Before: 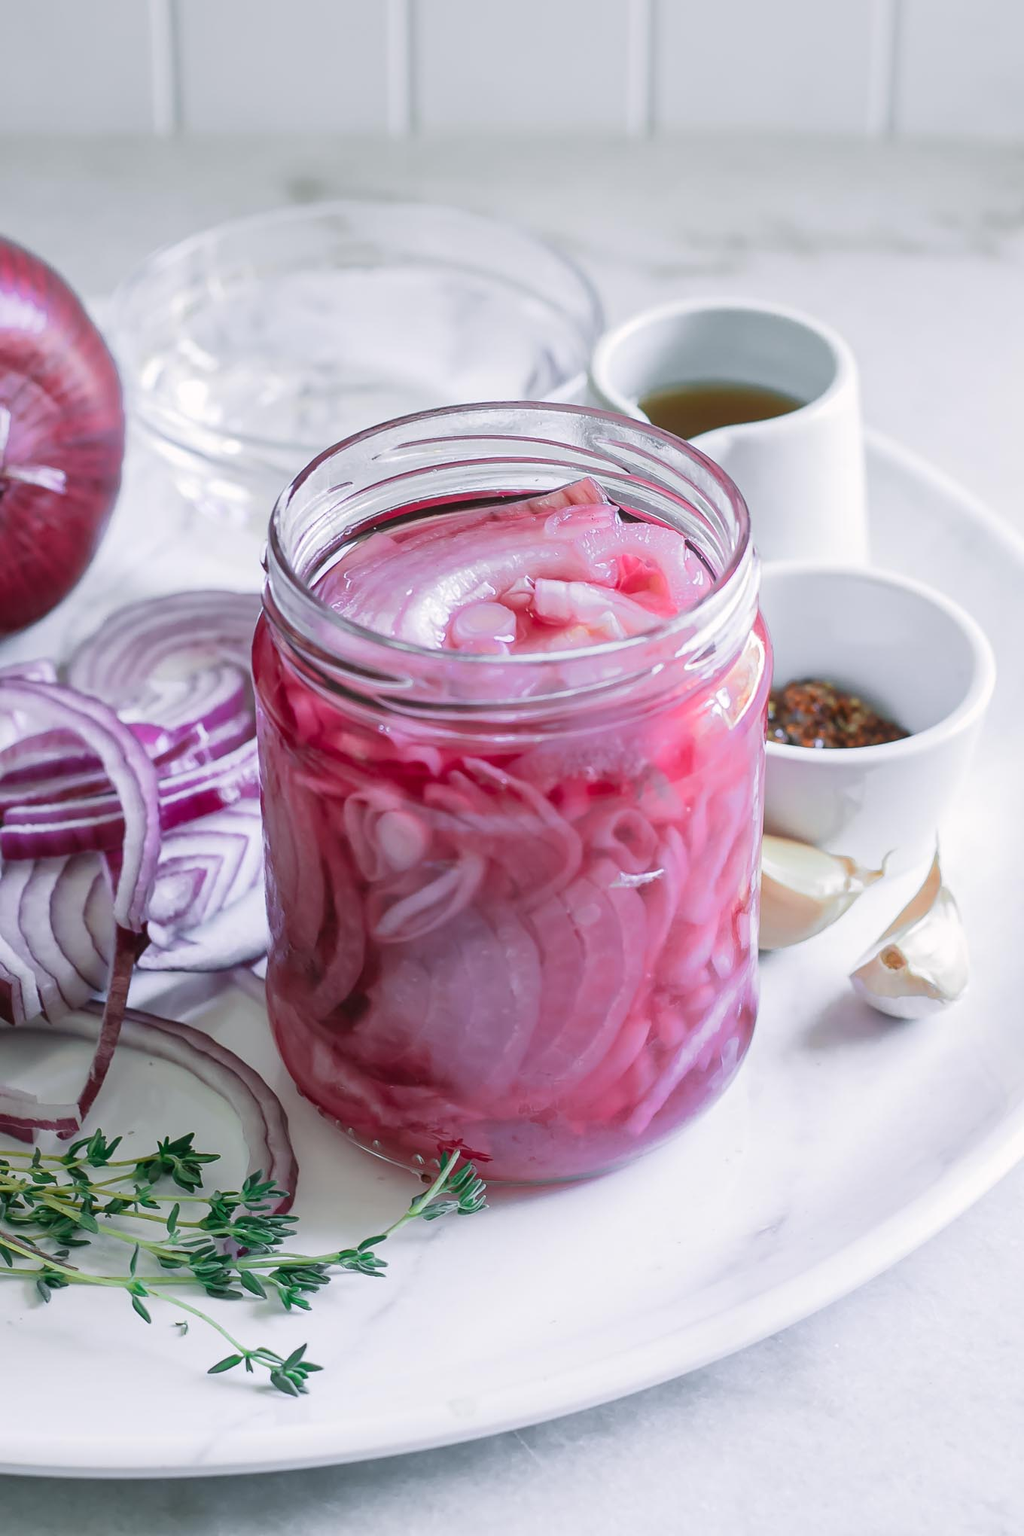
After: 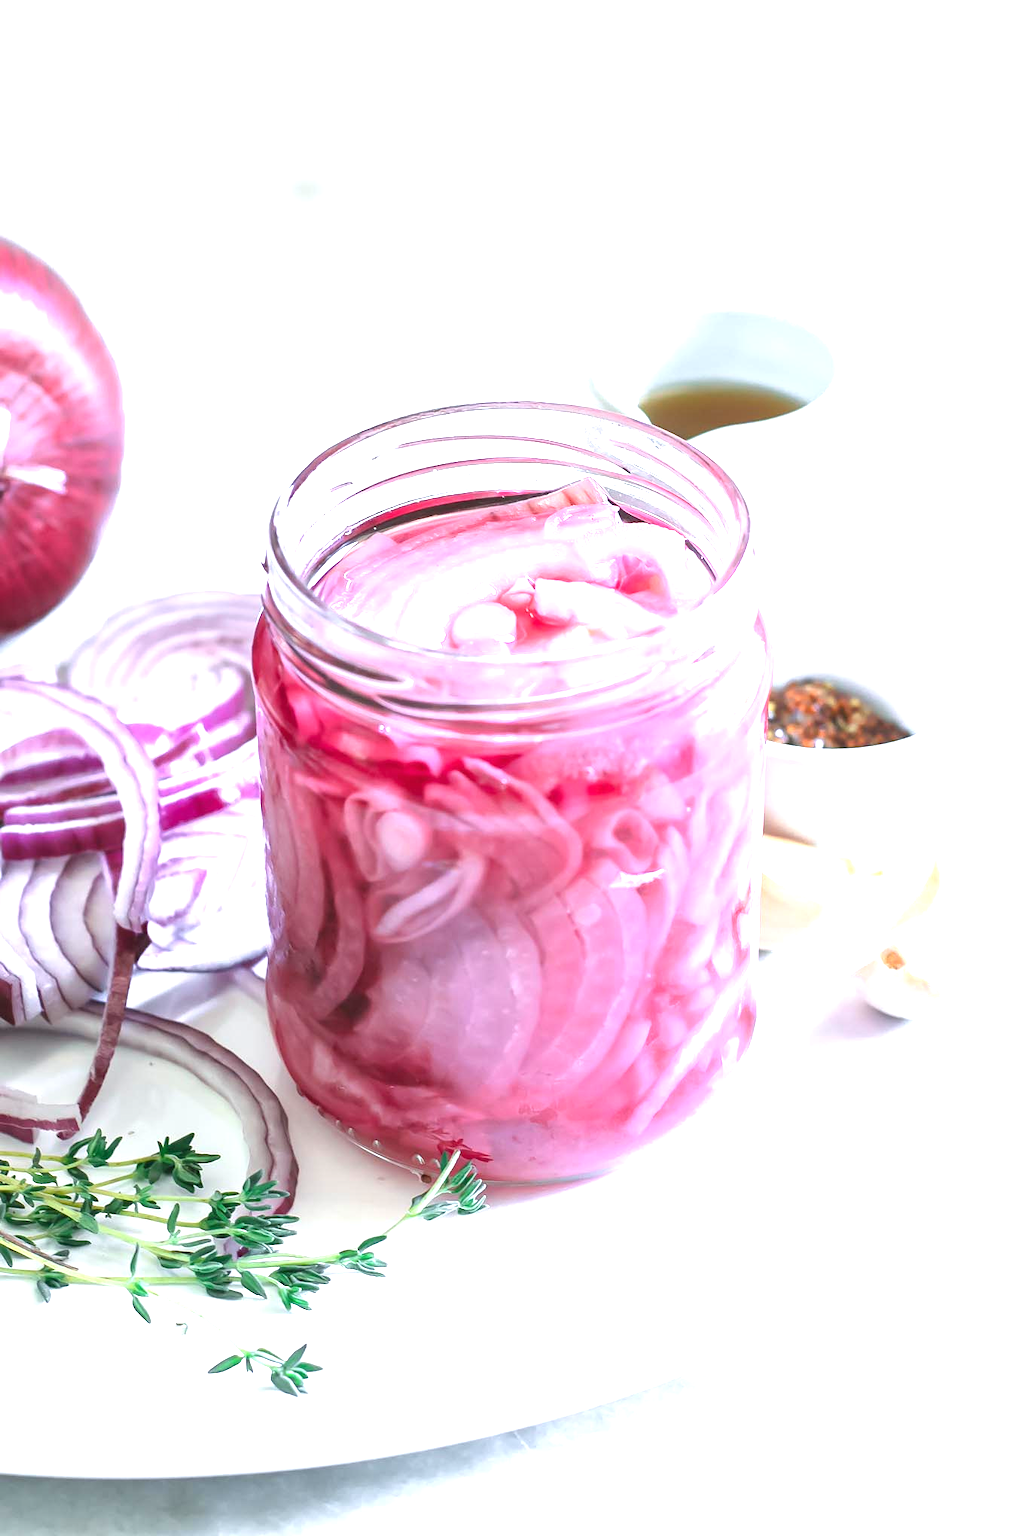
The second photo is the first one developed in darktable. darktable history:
exposure: black level correction 0, exposure 1.46 EV, compensate exposure bias true, compensate highlight preservation false
